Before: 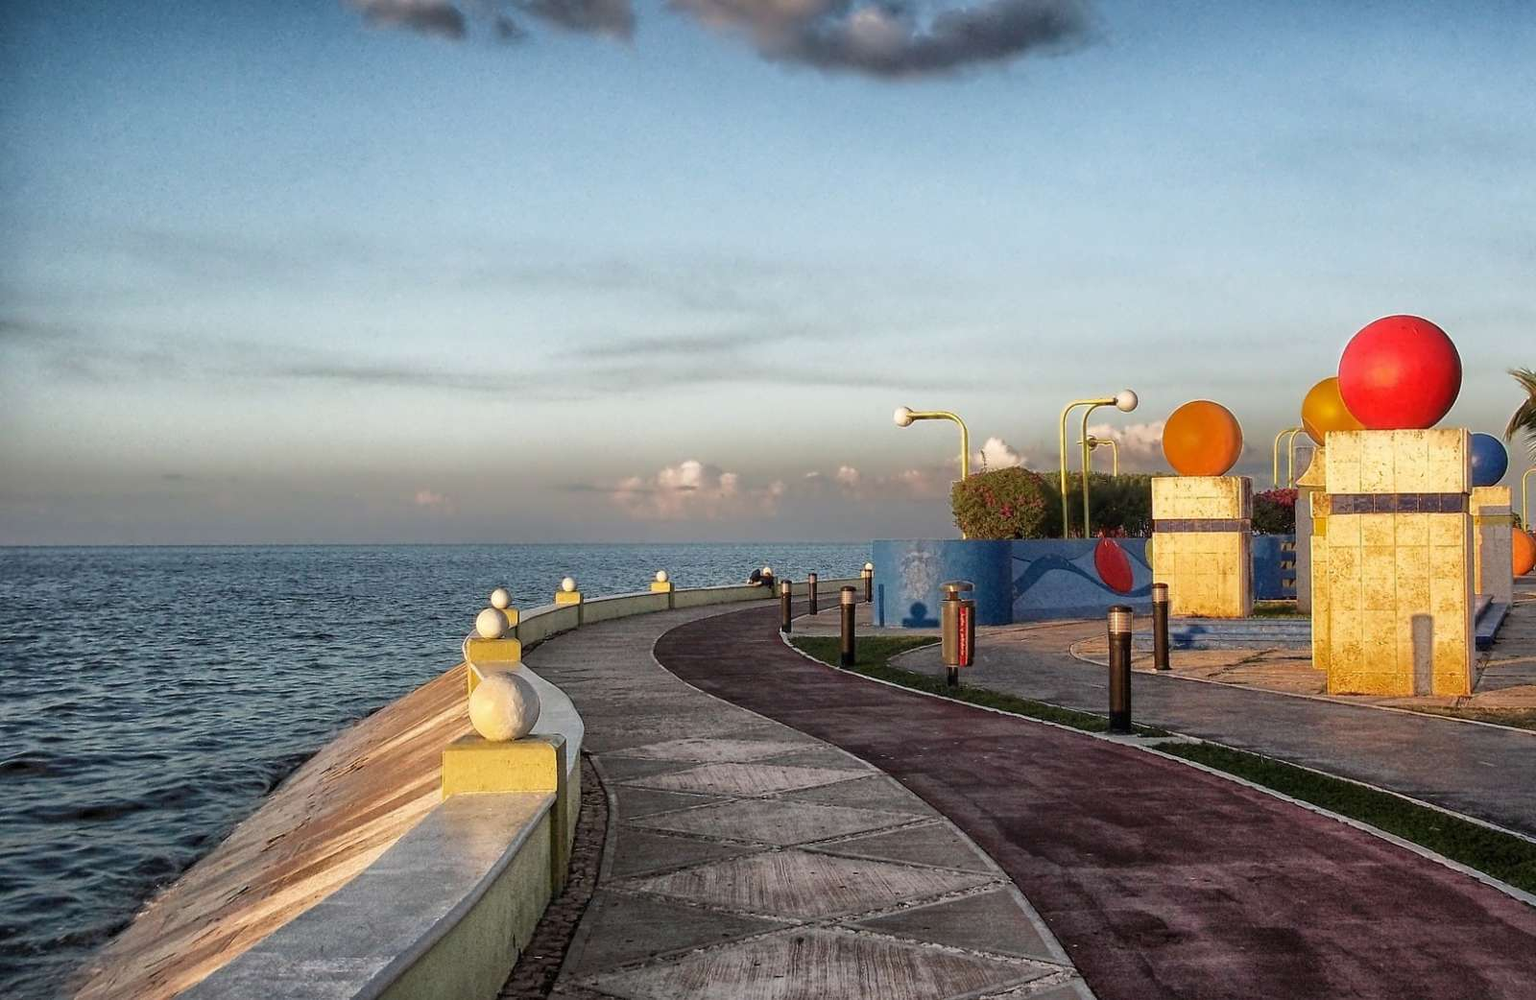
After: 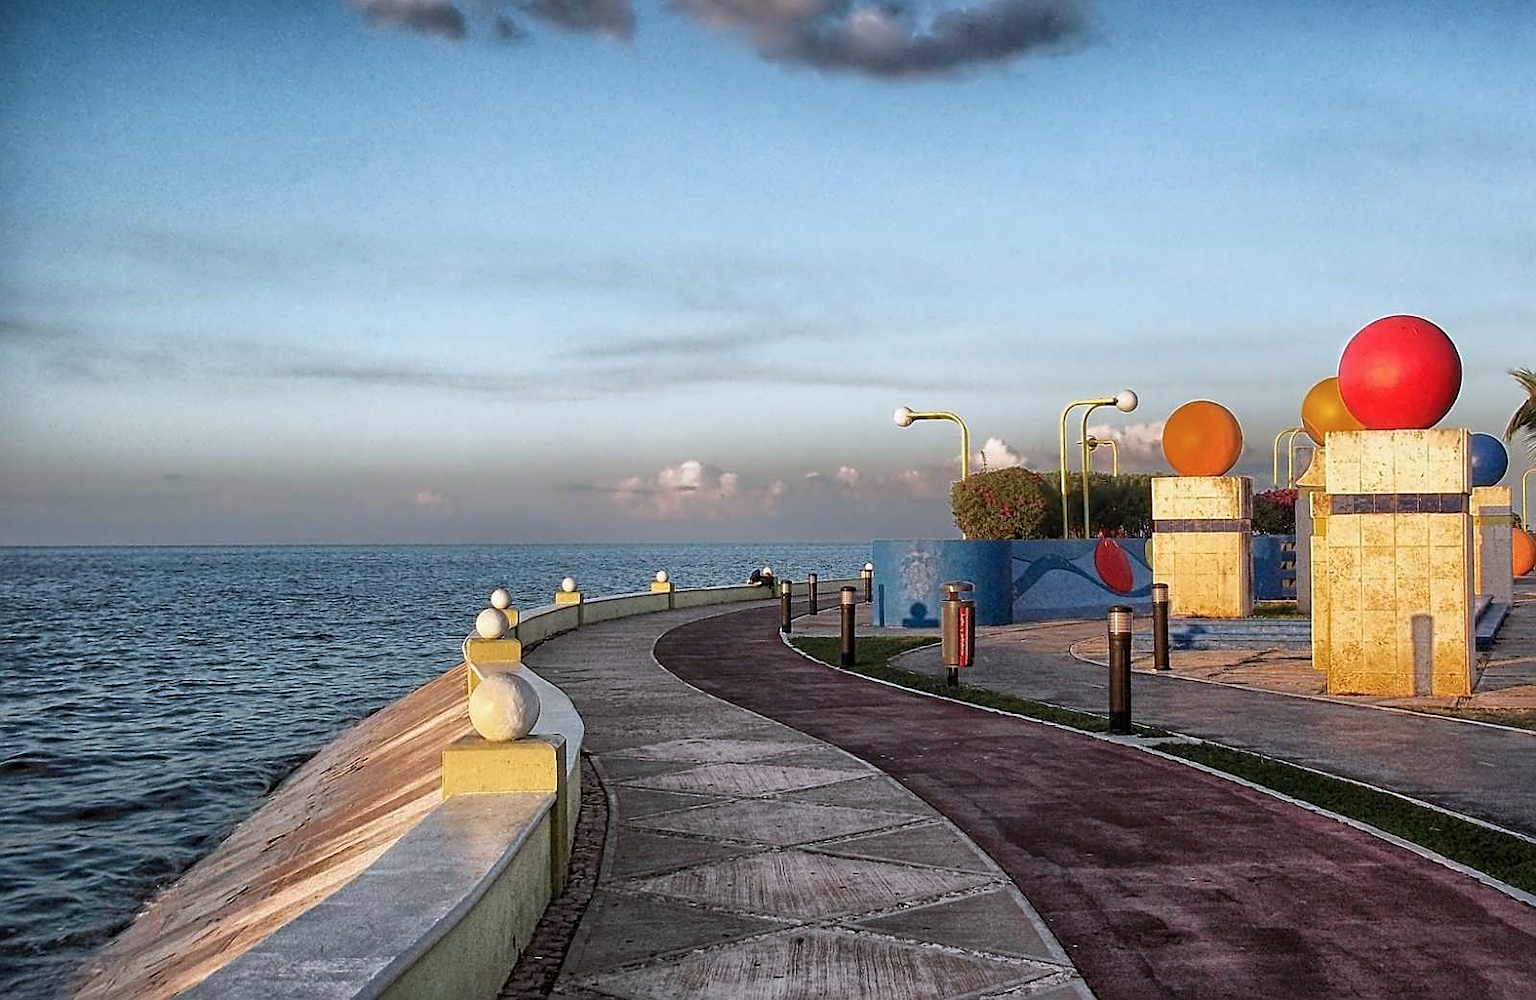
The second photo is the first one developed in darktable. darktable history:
sharpen: on, module defaults
color correction: highlights a* -0.855, highlights b* -9.07
